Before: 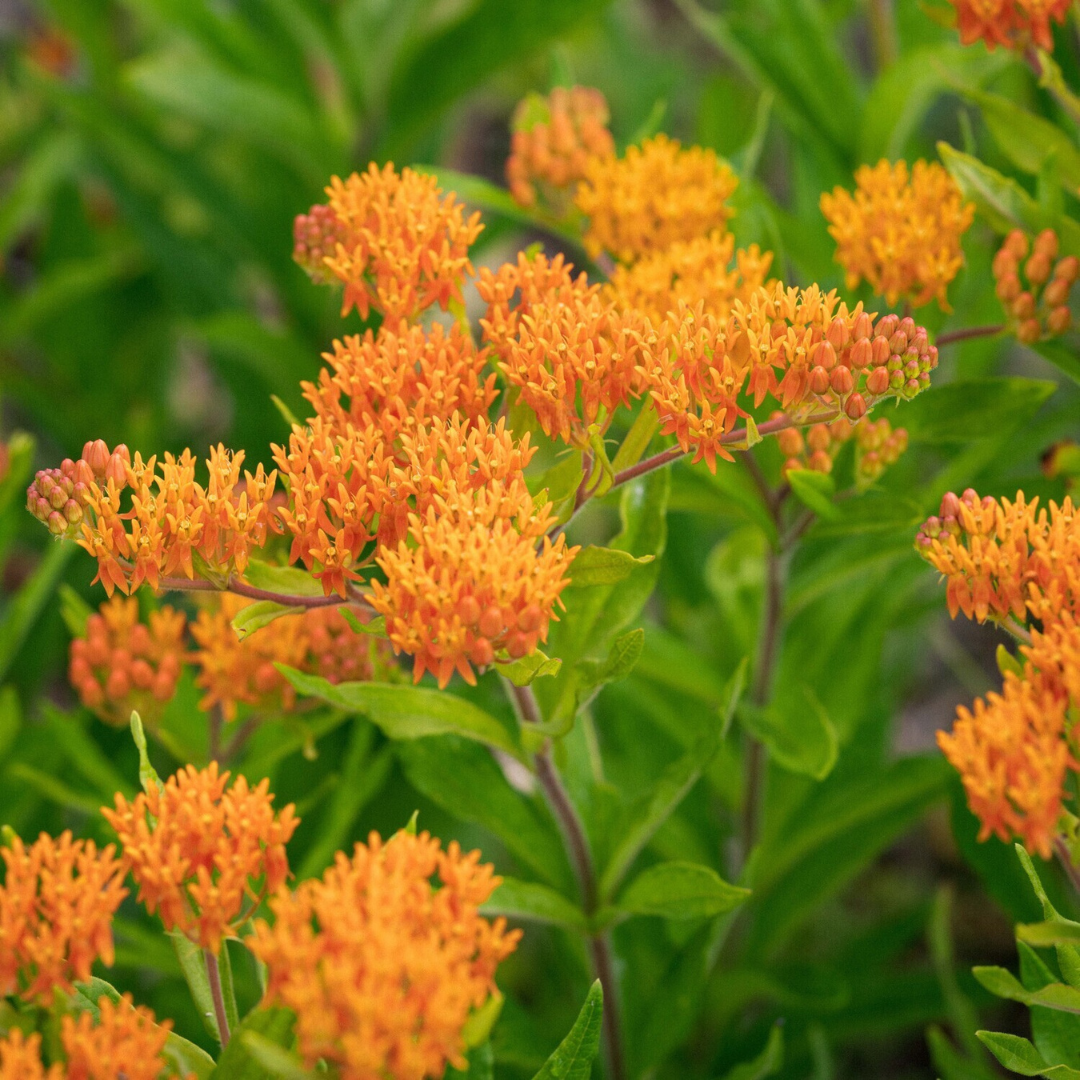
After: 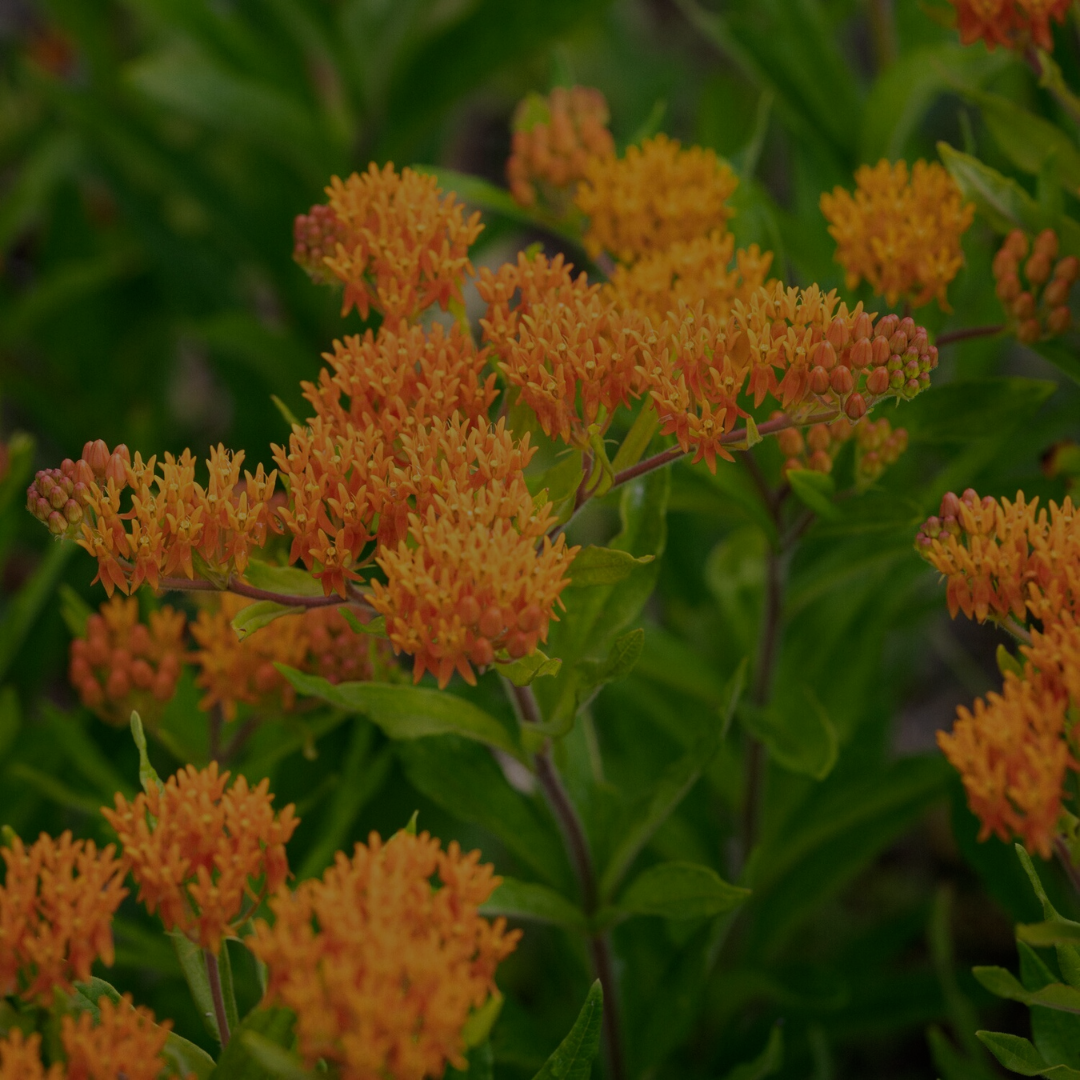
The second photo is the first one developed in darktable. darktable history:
tone equalizer: -8 EV -1.98 EV, -7 EV -1.97 EV, -6 EV -1.99 EV, -5 EV -1.98 EV, -4 EV -1.98 EV, -3 EV -1.97 EV, -2 EV -1.98 EV, -1 EV -1.62 EV, +0 EV -1.98 EV
